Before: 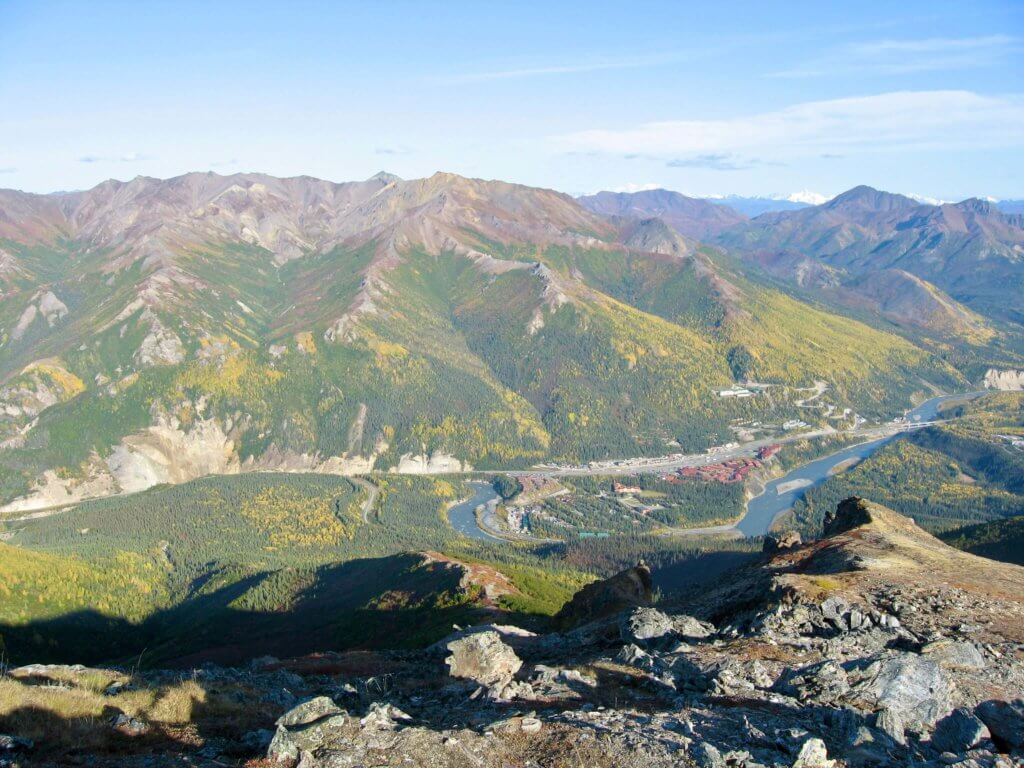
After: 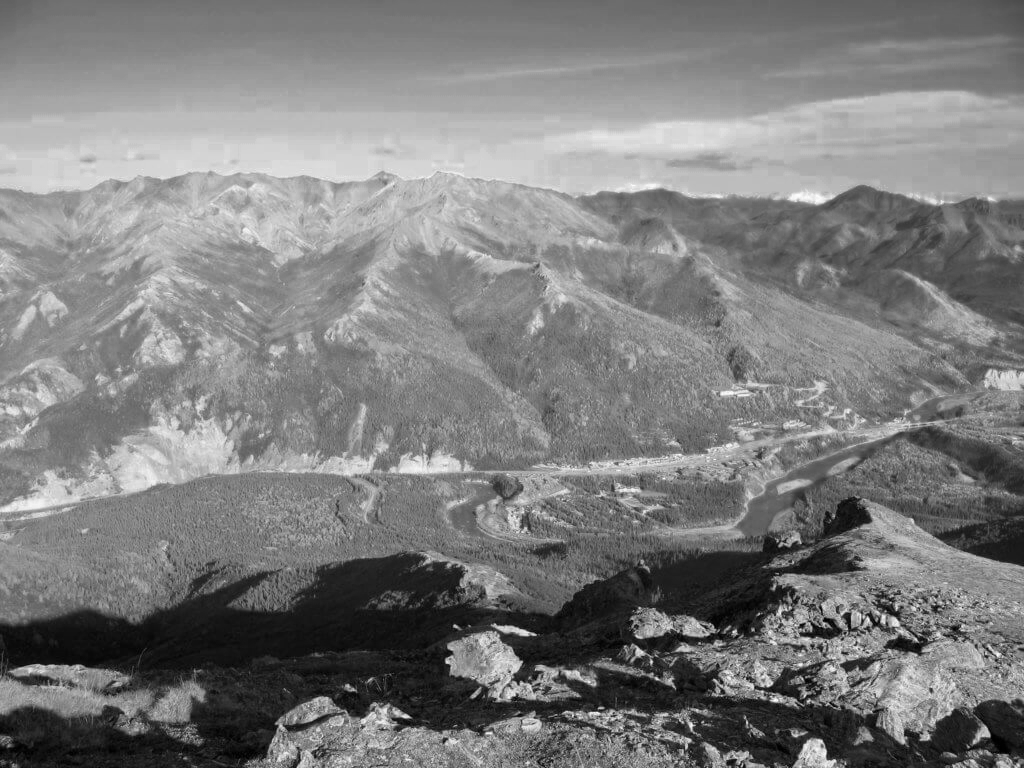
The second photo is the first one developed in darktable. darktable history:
color zones: curves: ch0 [(0, 0.553) (0.123, 0.58) (0.23, 0.419) (0.468, 0.155) (0.605, 0.132) (0.723, 0.063) (0.833, 0.172) (0.921, 0.468)]; ch1 [(0.025, 0.645) (0.229, 0.584) (0.326, 0.551) (0.537, 0.446) (0.599, 0.911) (0.708, 1) (0.805, 0.944)]; ch2 [(0.086, 0.468) (0.254, 0.464) (0.638, 0.564) (0.702, 0.592) (0.768, 0.564)]
monochrome: on, module defaults
